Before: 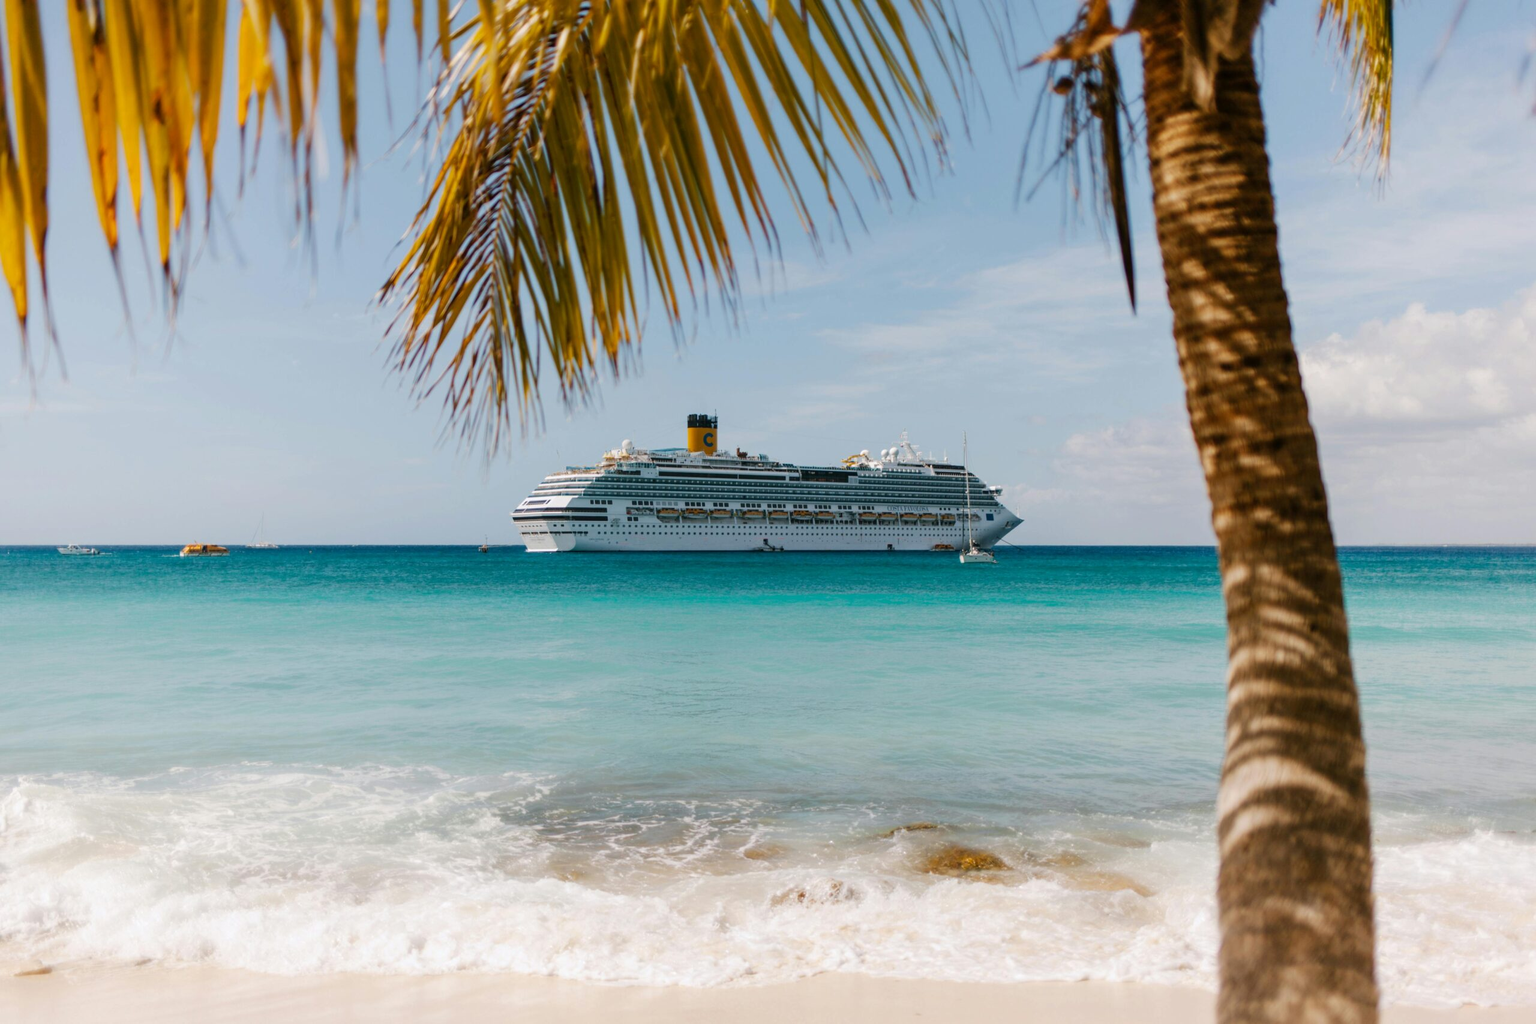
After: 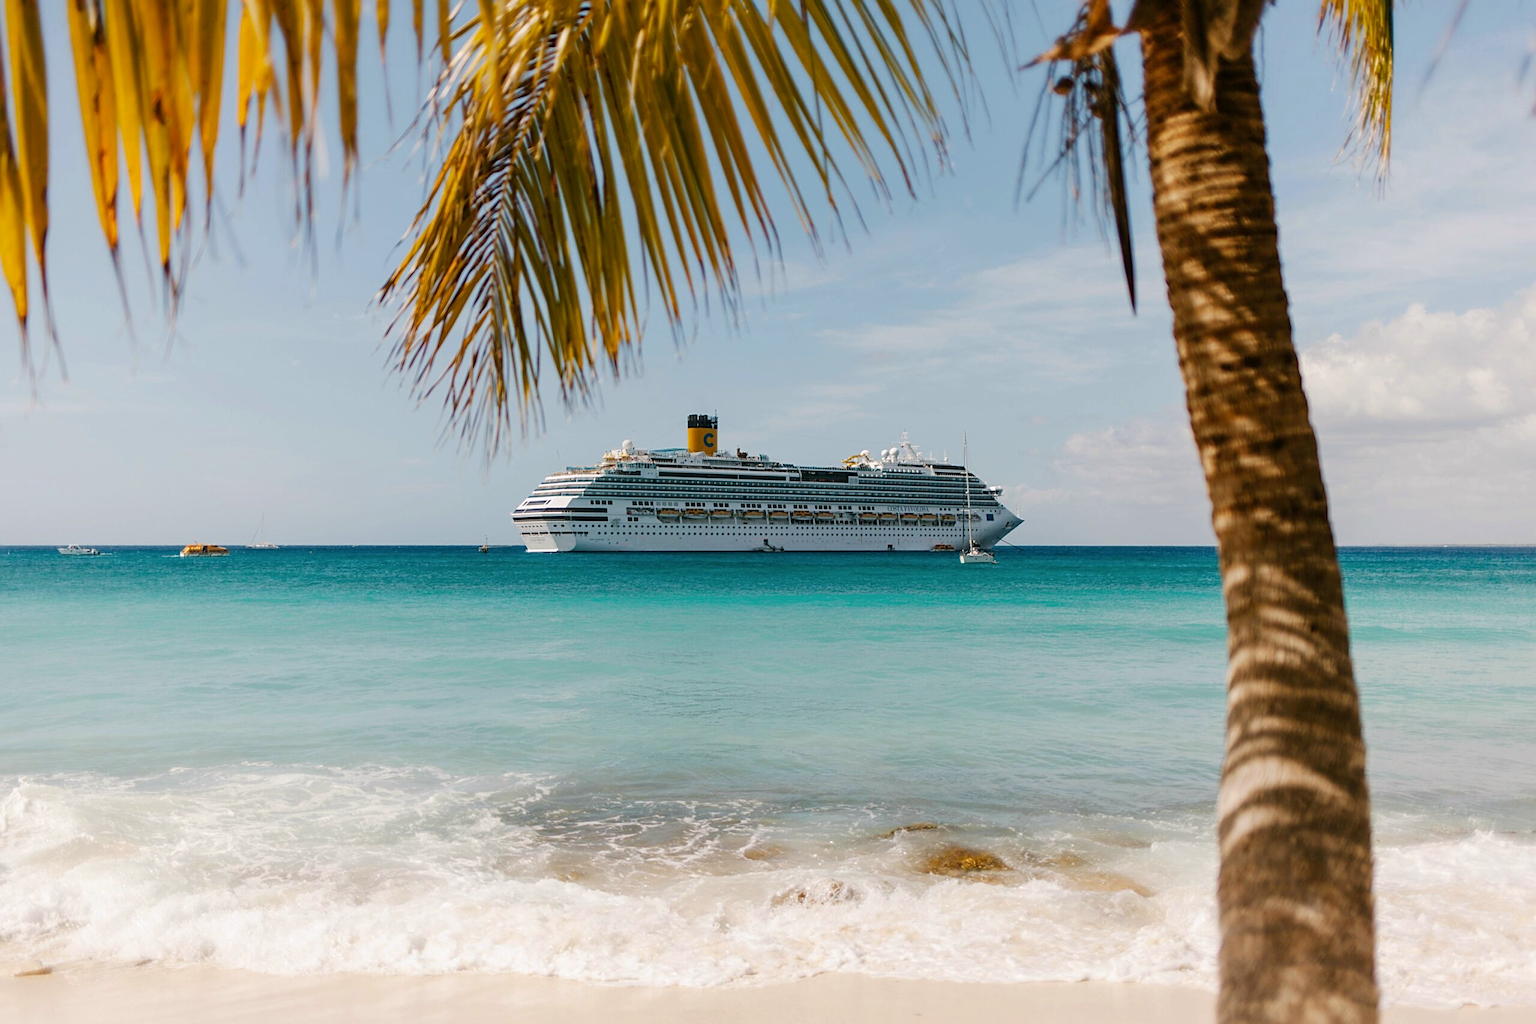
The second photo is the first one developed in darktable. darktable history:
color calibration: x 0.342, y 0.355, temperature 5146.18 K
sharpen: on, module defaults
